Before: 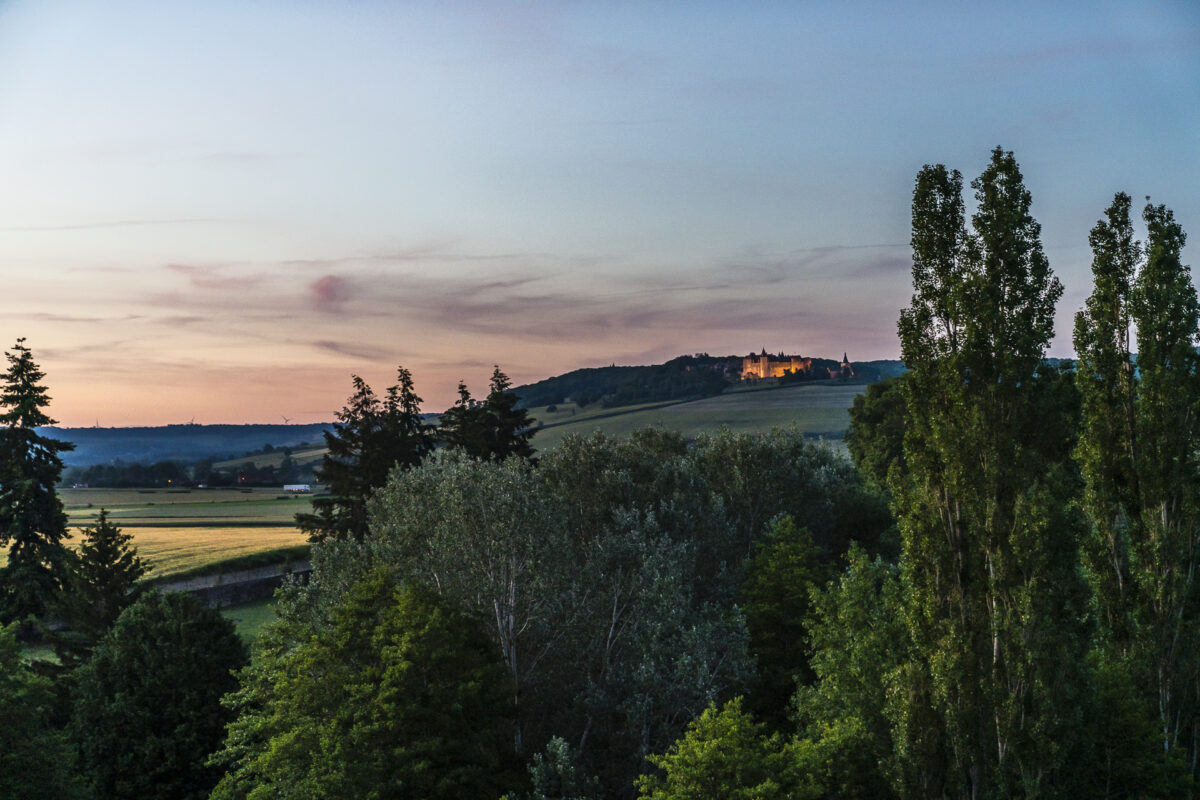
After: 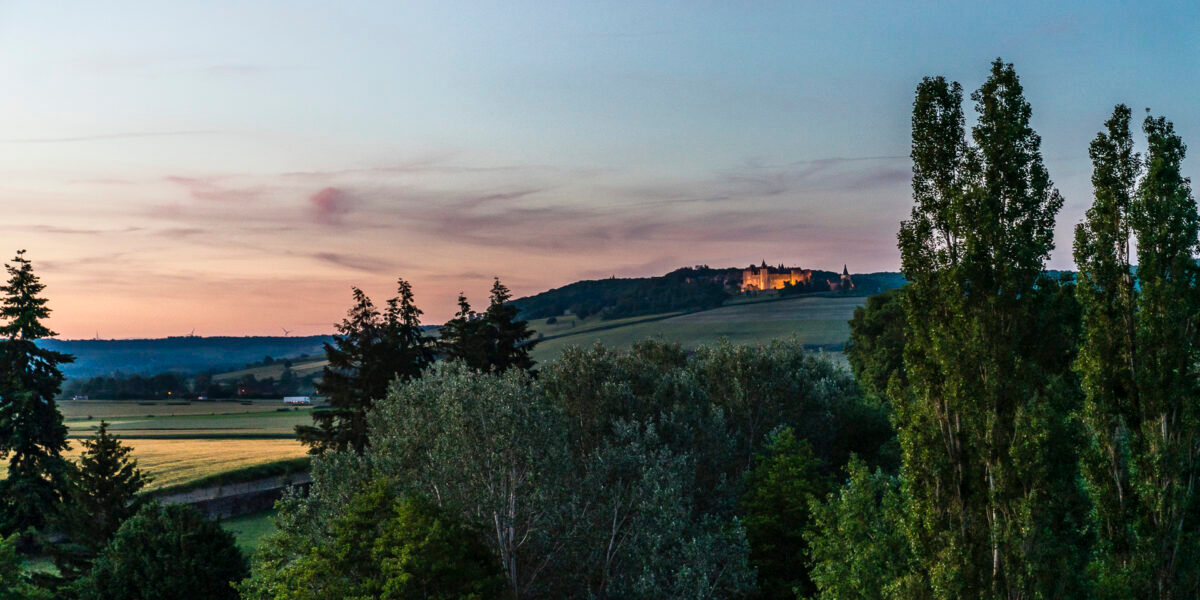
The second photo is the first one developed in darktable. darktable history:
crop: top 11.013%, bottom 13.956%
